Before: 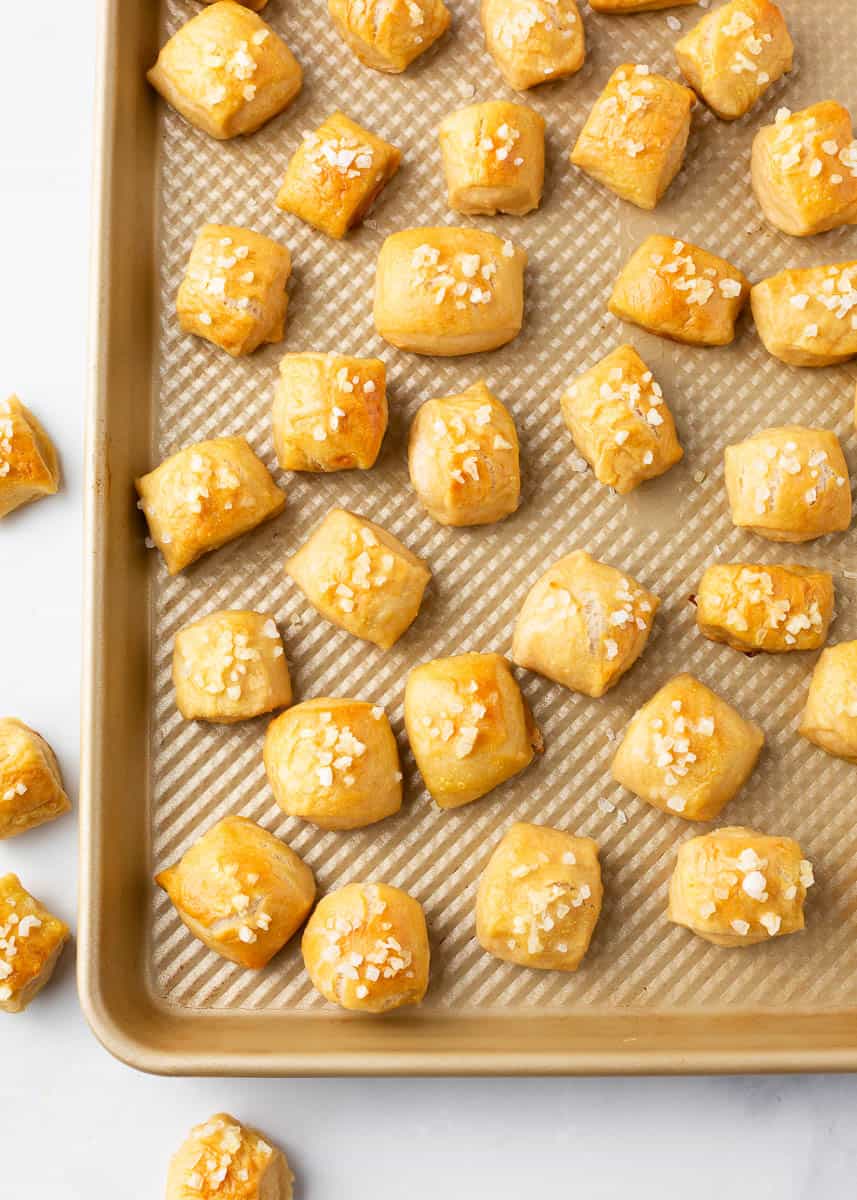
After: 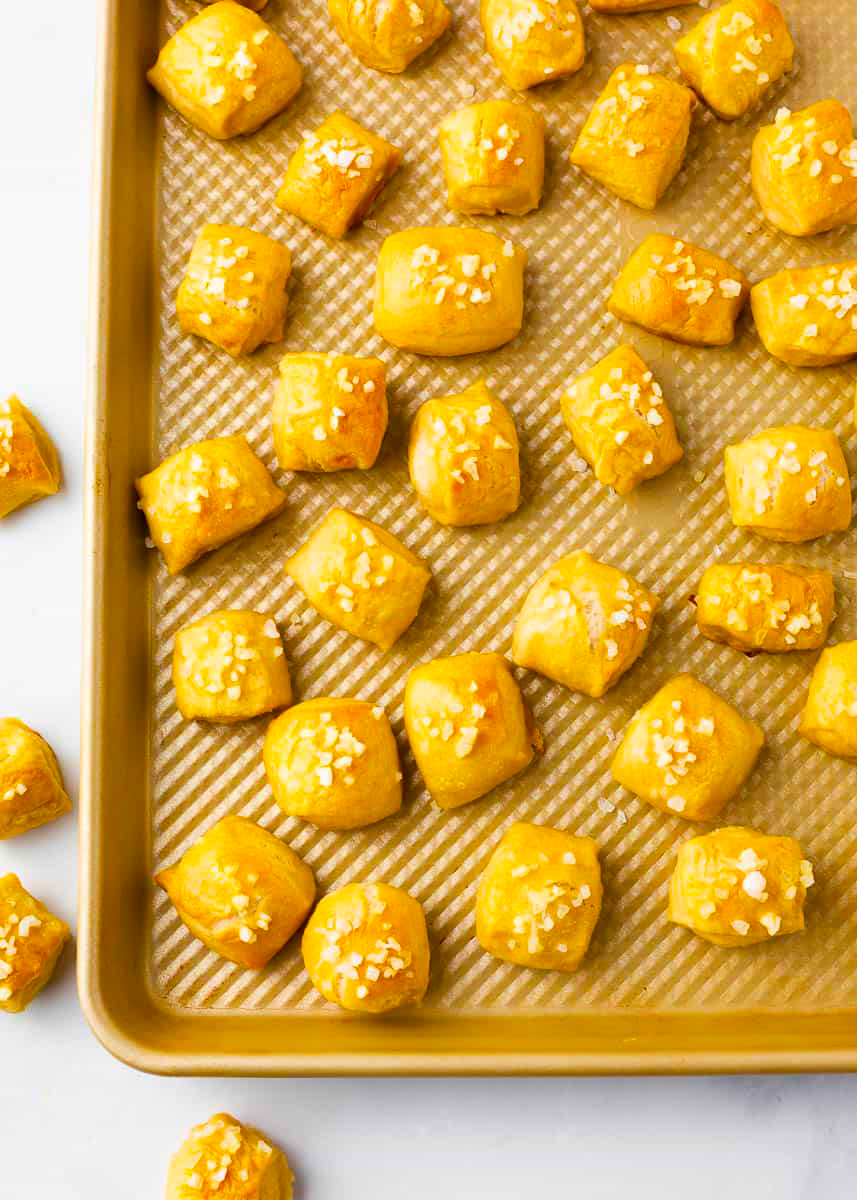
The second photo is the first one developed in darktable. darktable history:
color balance rgb: shadows lift › chroma 1.973%, shadows lift › hue 261.93°, power › hue 314.68°, linear chroma grading › global chroma 33.03%, perceptual saturation grading › global saturation 19.801%, global vibrance 9.227%
